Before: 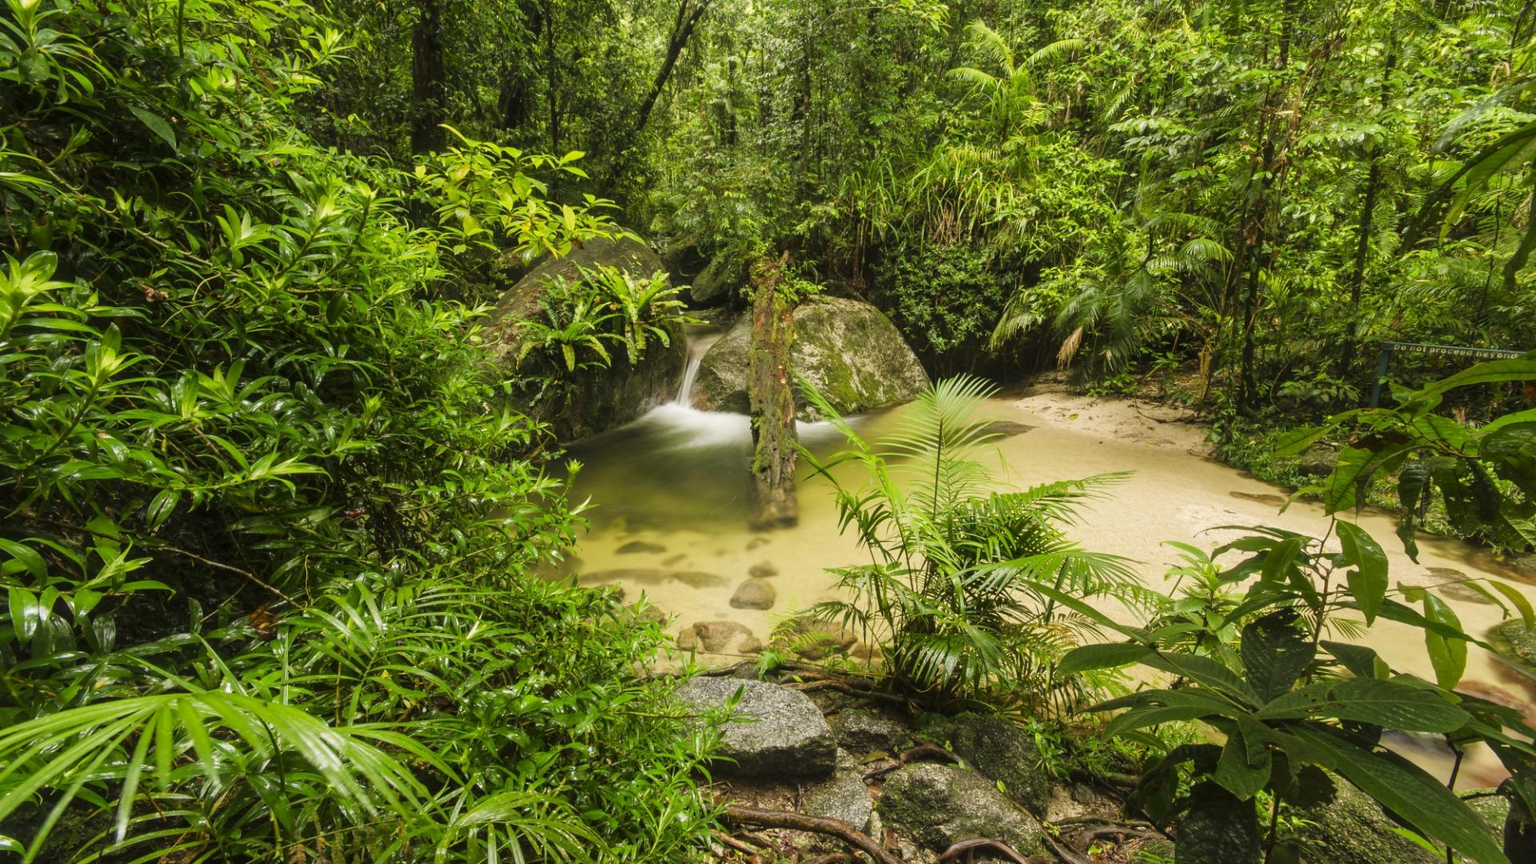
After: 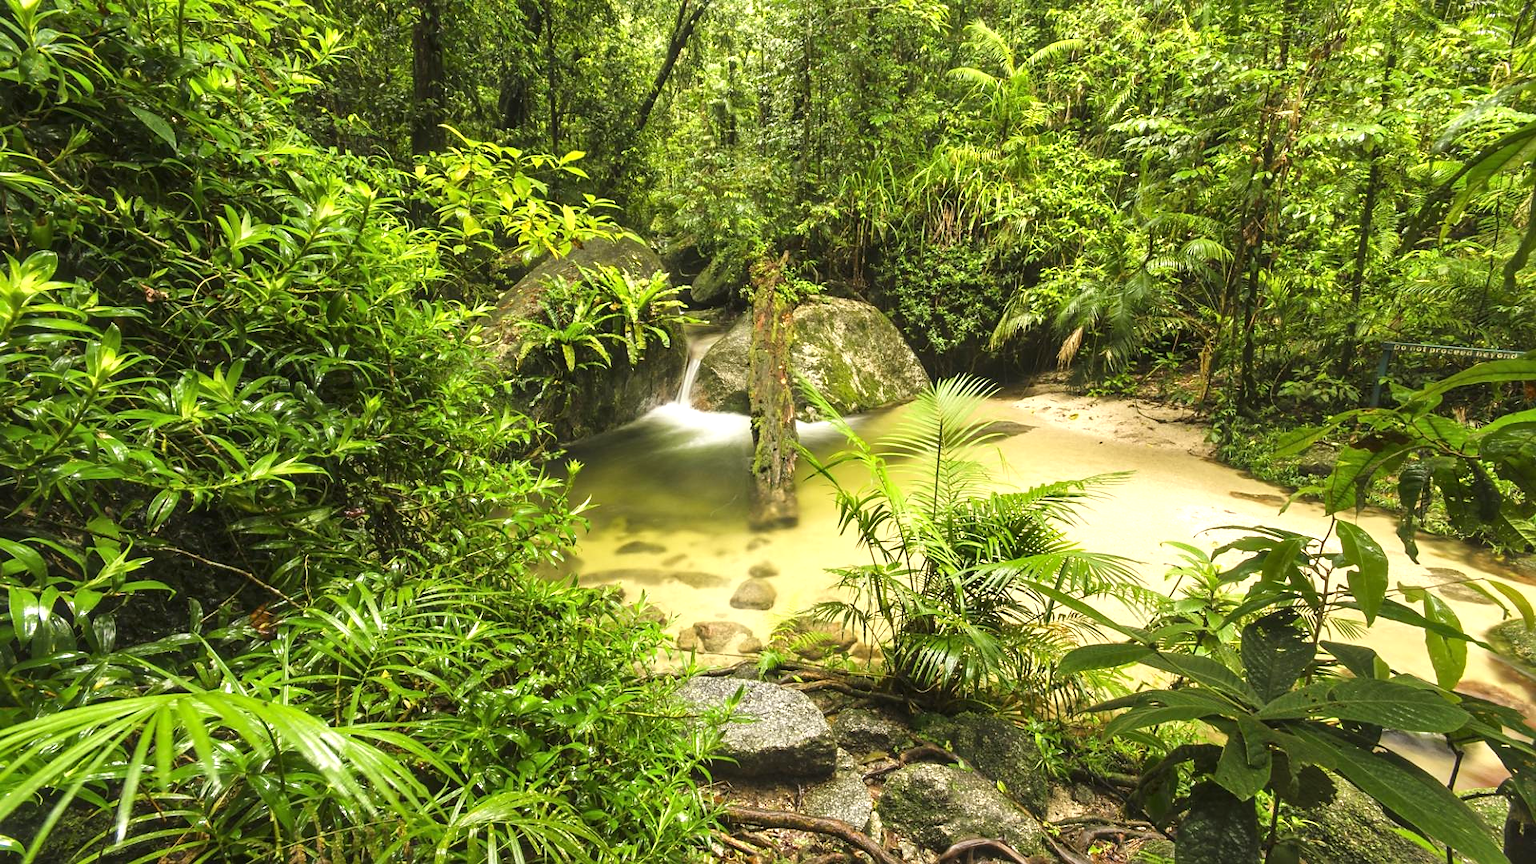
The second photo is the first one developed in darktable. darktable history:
shadows and highlights: shadows 37.27, highlights -28.18, soften with gaussian
exposure: black level correction 0, exposure 0.7 EV, compensate exposure bias true, compensate highlight preservation false
sharpen: radius 1.458, amount 0.398, threshold 1.271
